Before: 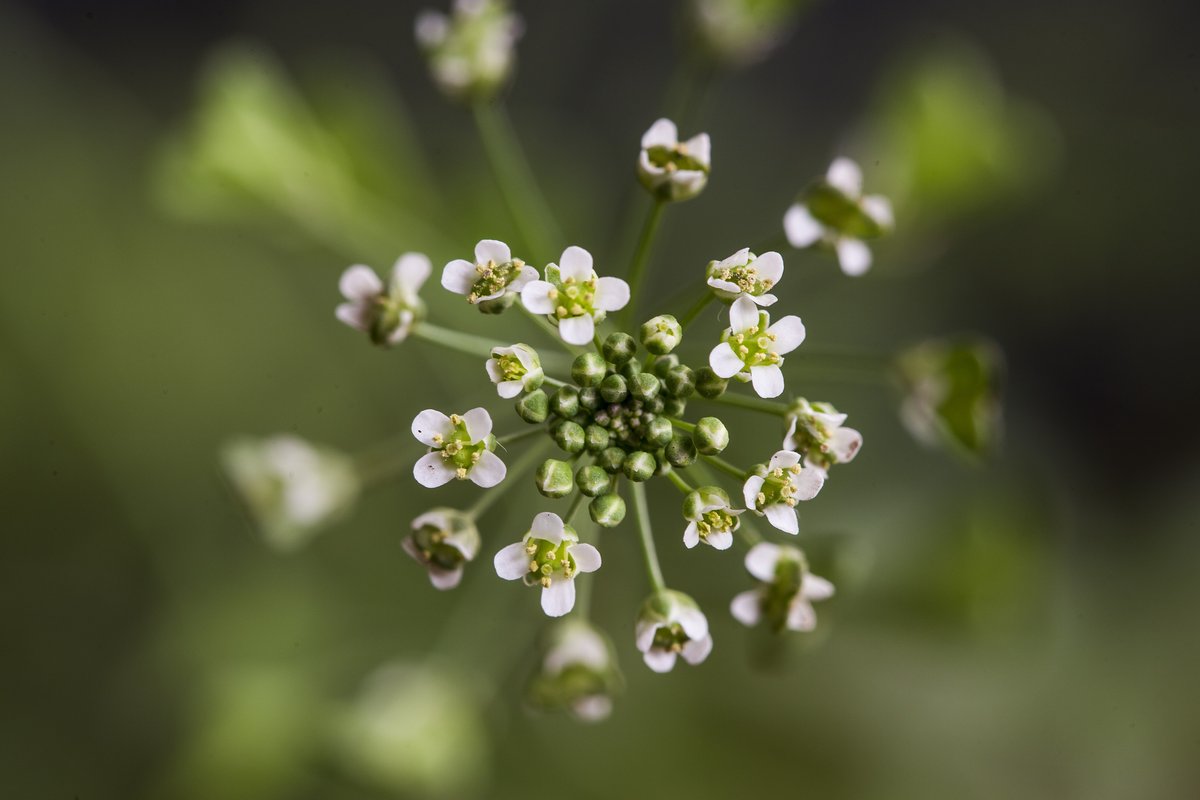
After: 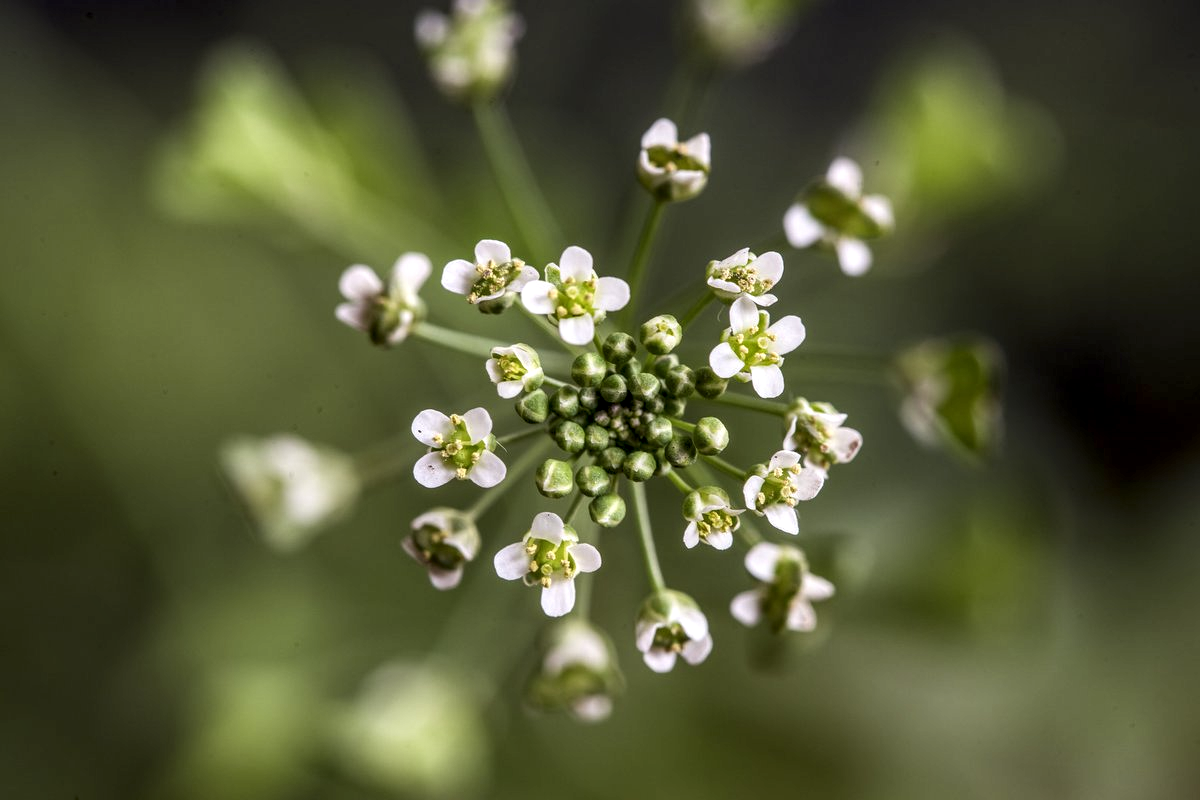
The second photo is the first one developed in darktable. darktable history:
shadows and highlights: shadows -21.3, highlights 100, soften with gaussian
local contrast: detail 150%
